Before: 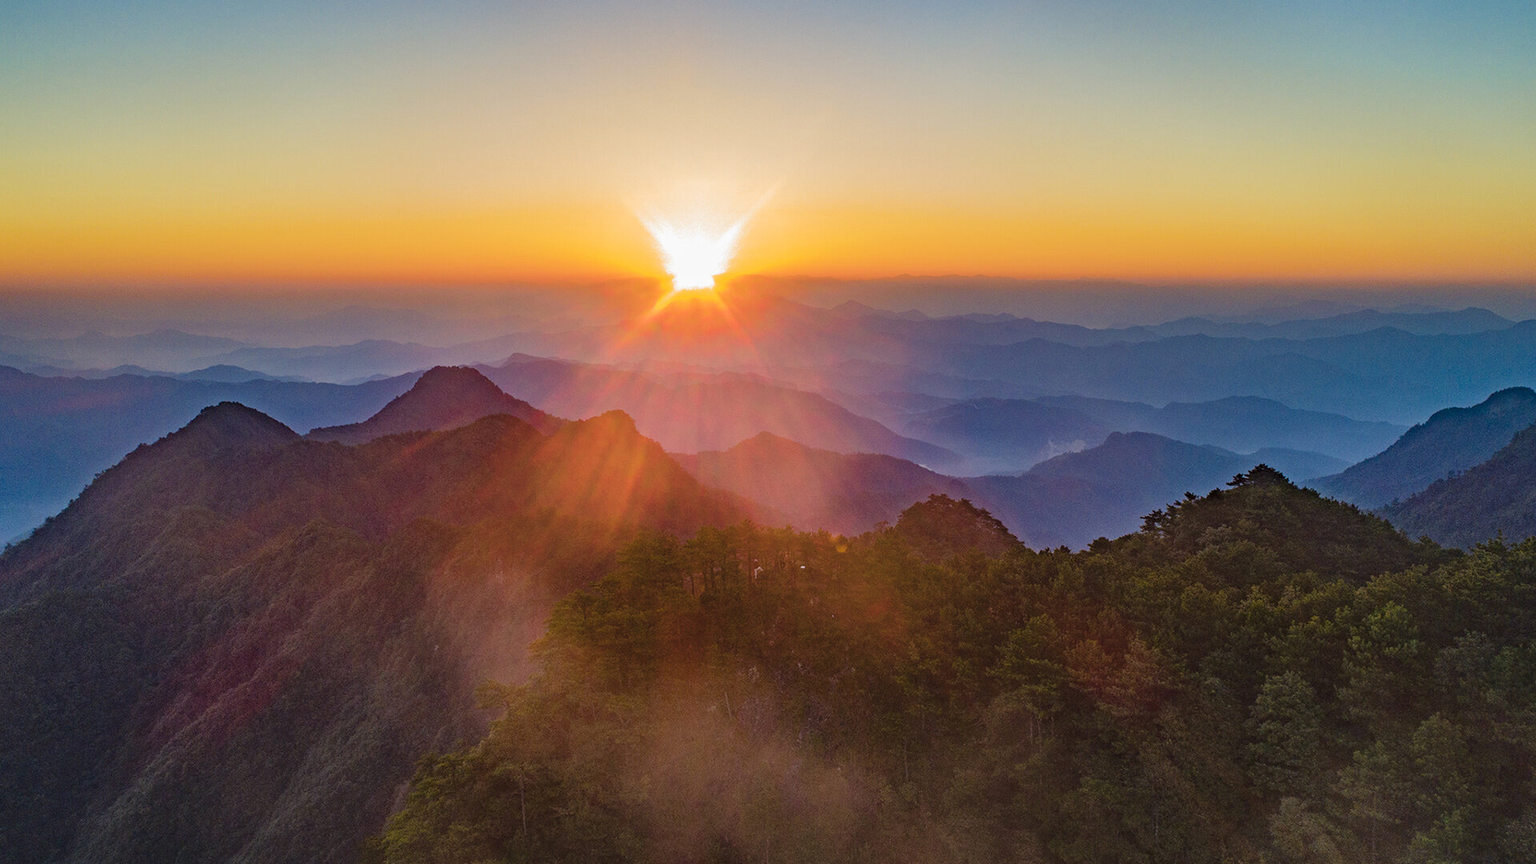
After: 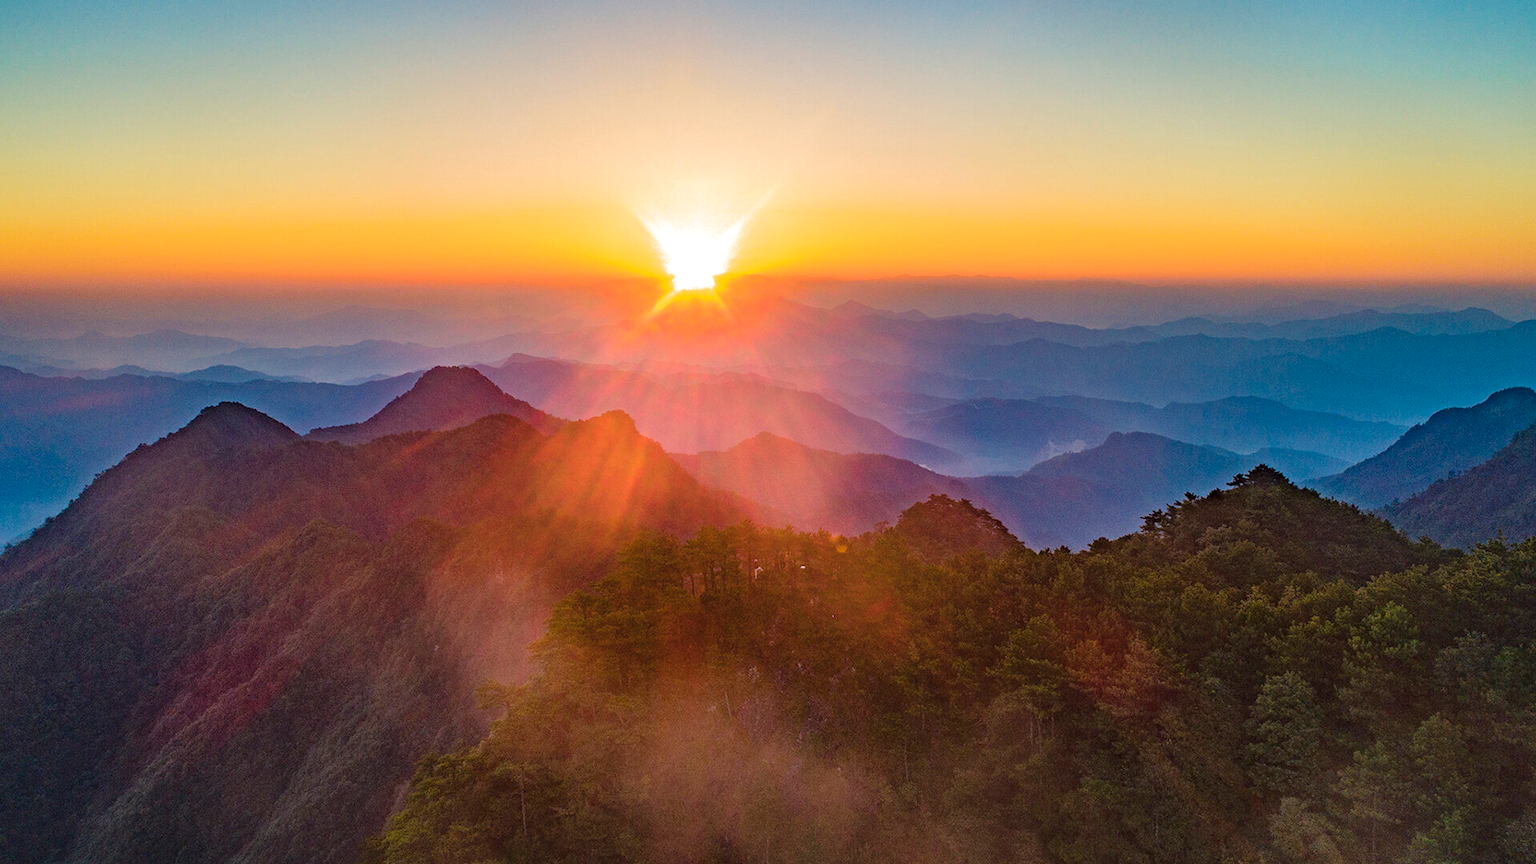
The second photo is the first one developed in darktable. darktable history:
white balance: red 1, blue 1
exposure: exposure 0.191 EV, compensate highlight preservation false
